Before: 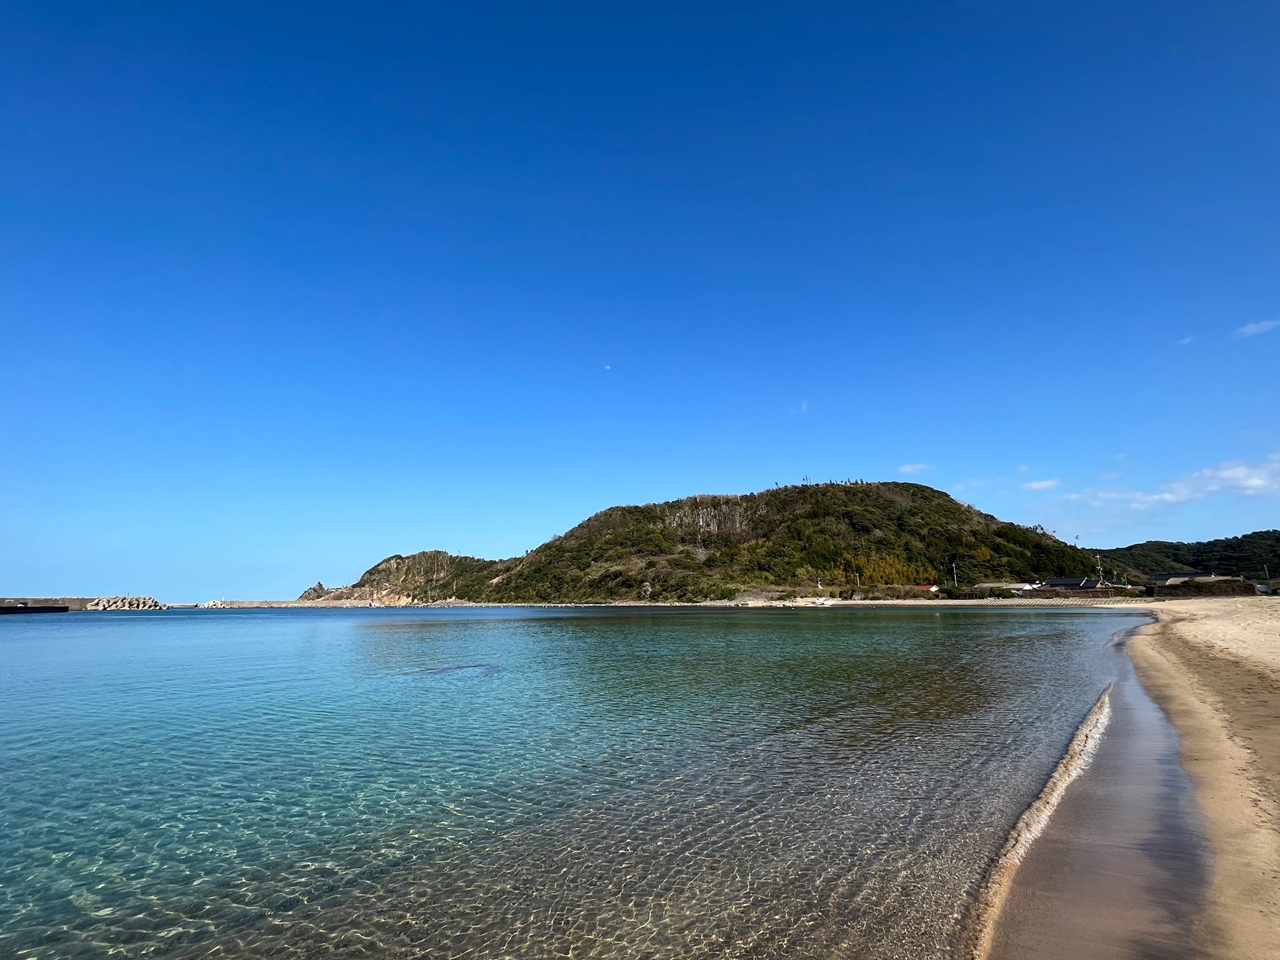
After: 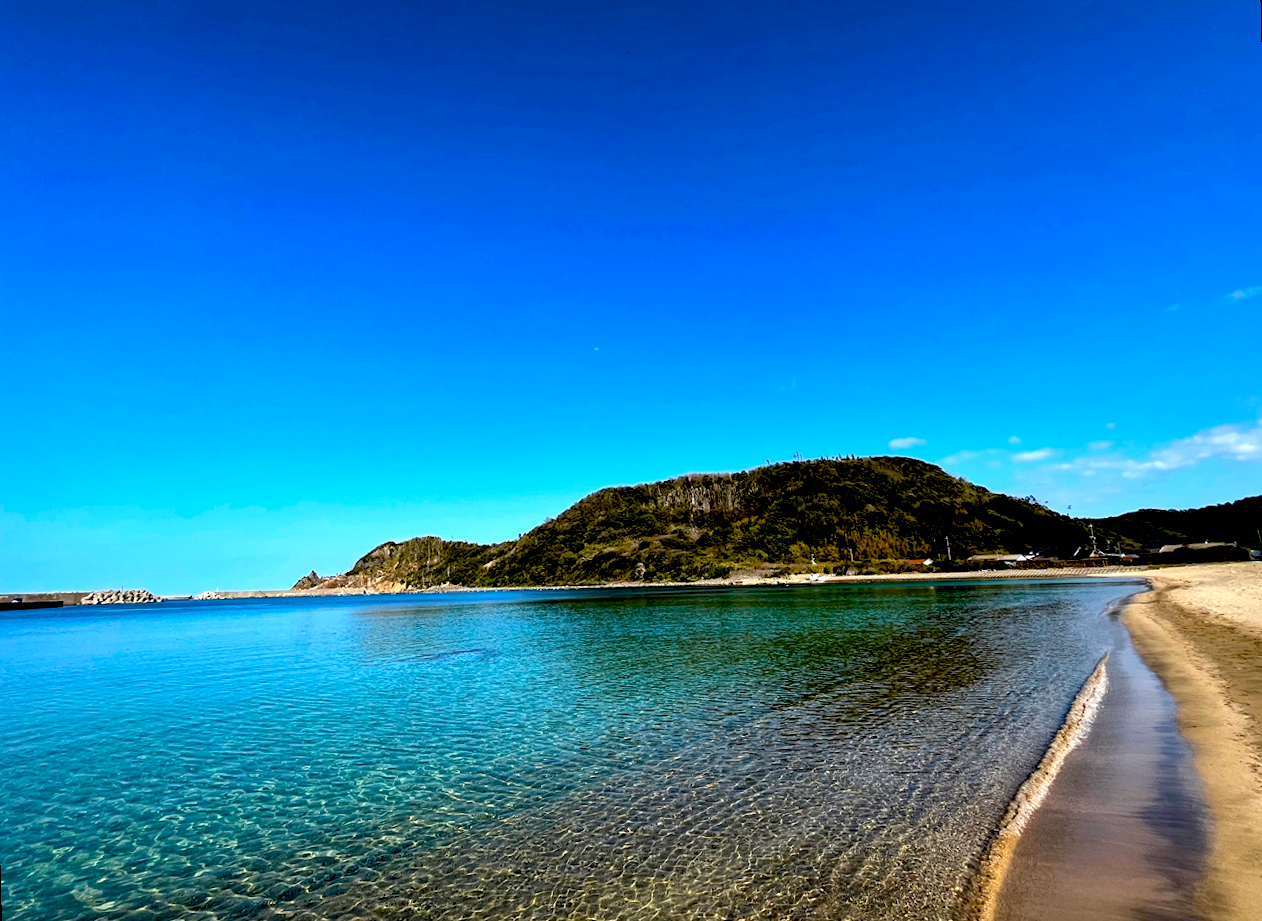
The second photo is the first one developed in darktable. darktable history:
rotate and perspective: rotation -1.42°, crop left 0.016, crop right 0.984, crop top 0.035, crop bottom 0.965
color balance rgb: linear chroma grading › global chroma 15%, perceptual saturation grading › global saturation 30%
local contrast: mode bilateral grid, contrast 20, coarseness 50, detail 120%, midtone range 0.2
exposure: black level correction 0.031, exposure 0.304 EV, compensate highlight preservation false
